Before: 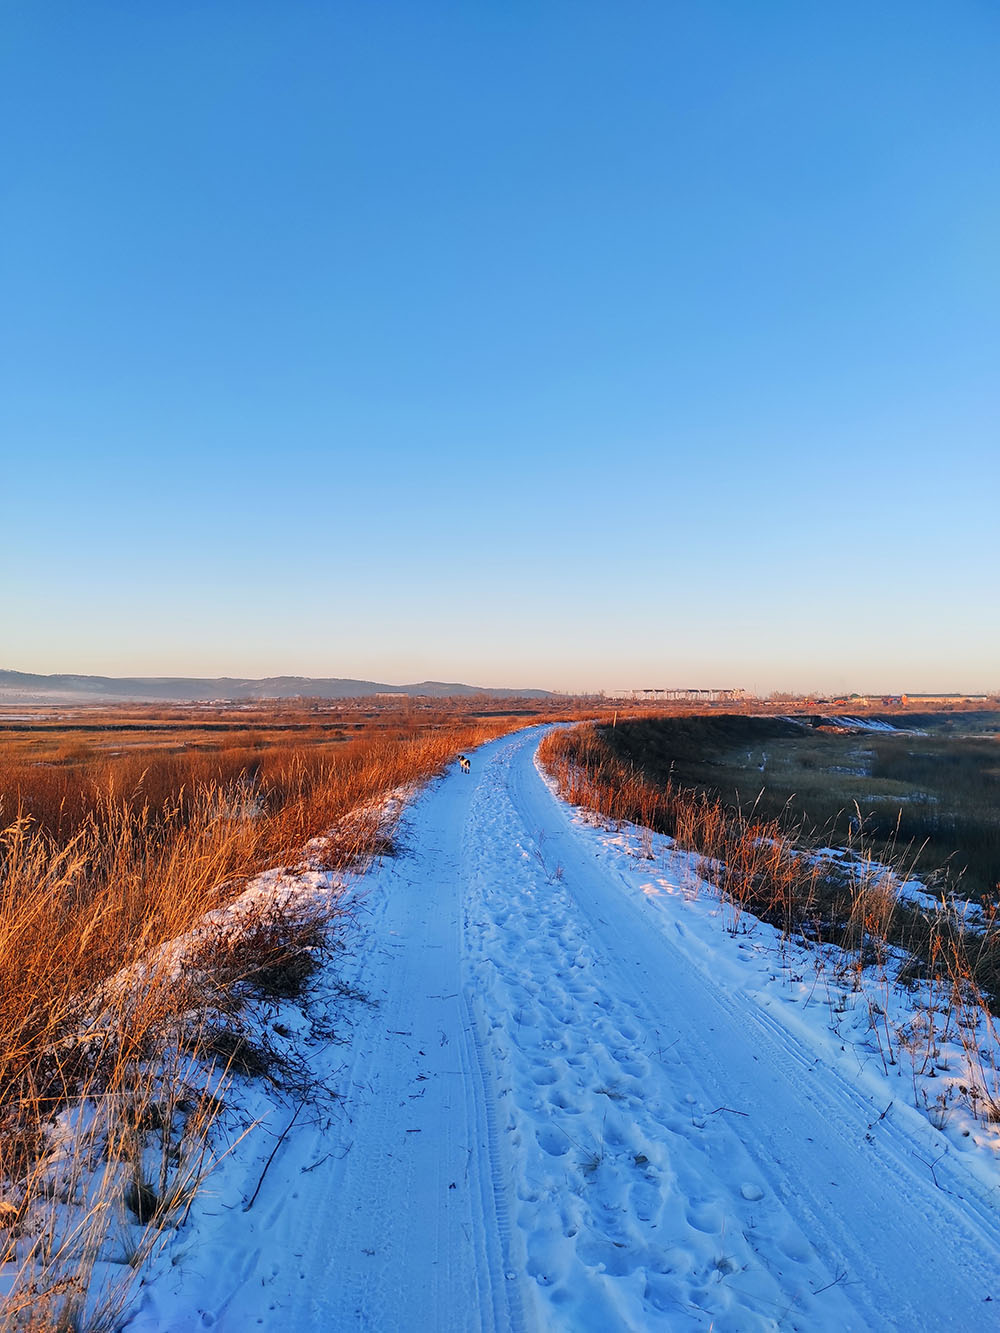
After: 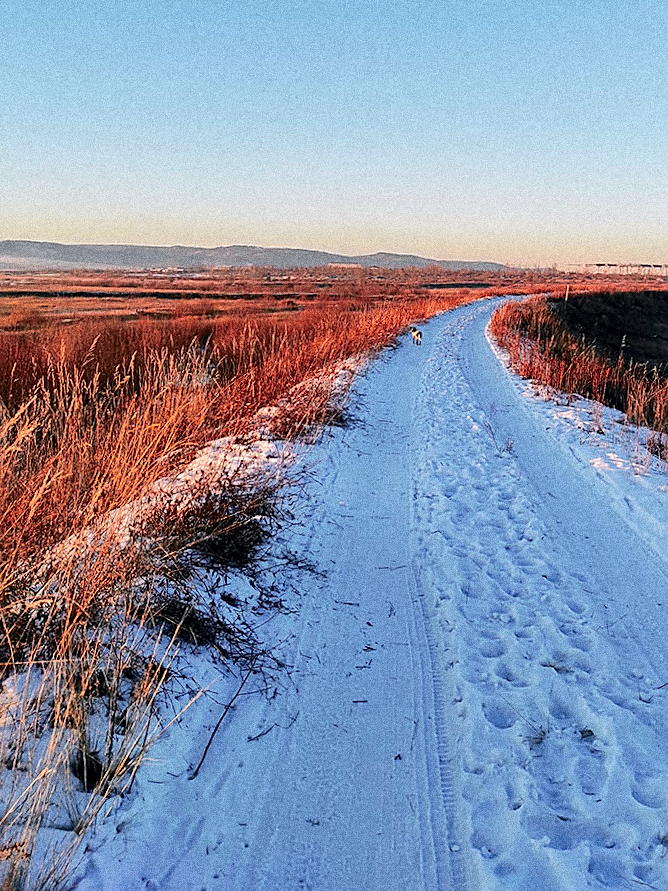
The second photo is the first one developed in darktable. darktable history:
tone curve: curves: ch0 [(0.003, 0) (0.066, 0.031) (0.163, 0.112) (0.264, 0.238) (0.395, 0.421) (0.517, 0.56) (0.684, 0.734) (0.791, 0.814) (1, 1)]; ch1 [(0, 0) (0.164, 0.115) (0.337, 0.332) (0.39, 0.398) (0.464, 0.461) (0.501, 0.5) (0.507, 0.5) (0.534, 0.532) (0.577, 0.59) (0.652, 0.681) (0.733, 0.749) (0.811, 0.796) (1, 1)]; ch2 [(0, 0) (0.337, 0.382) (0.464, 0.476) (0.501, 0.502) (0.527, 0.54) (0.551, 0.565) (0.6, 0.59) (0.687, 0.675) (1, 1)], color space Lab, independent channels, preserve colors none
local contrast: highlights 100%, shadows 100%, detail 131%, midtone range 0.2
sharpen: on, module defaults
crop and rotate: angle -0.82°, left 3.85%, top 31.828%, right 27.992%
grain: coarseness 14.49 ISO, strength 48.04%, mid-tones bias 35%
